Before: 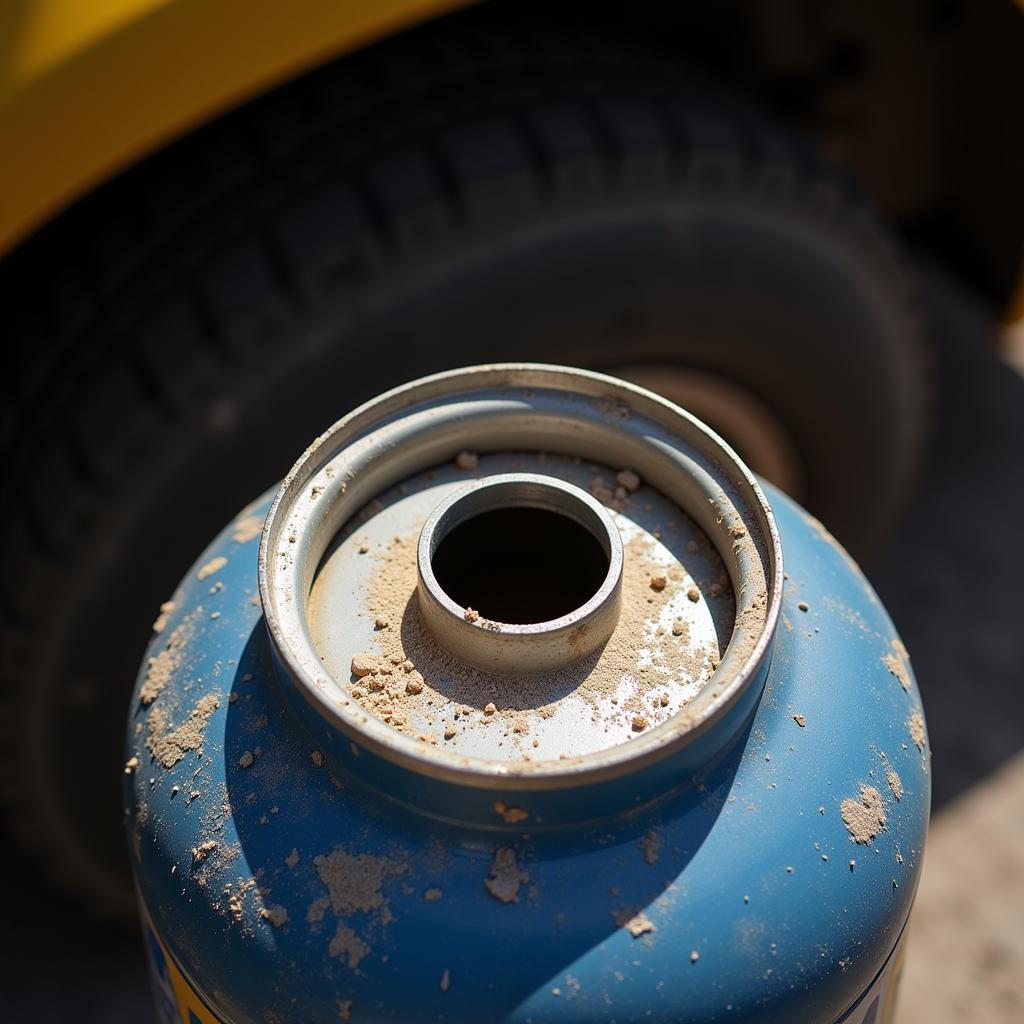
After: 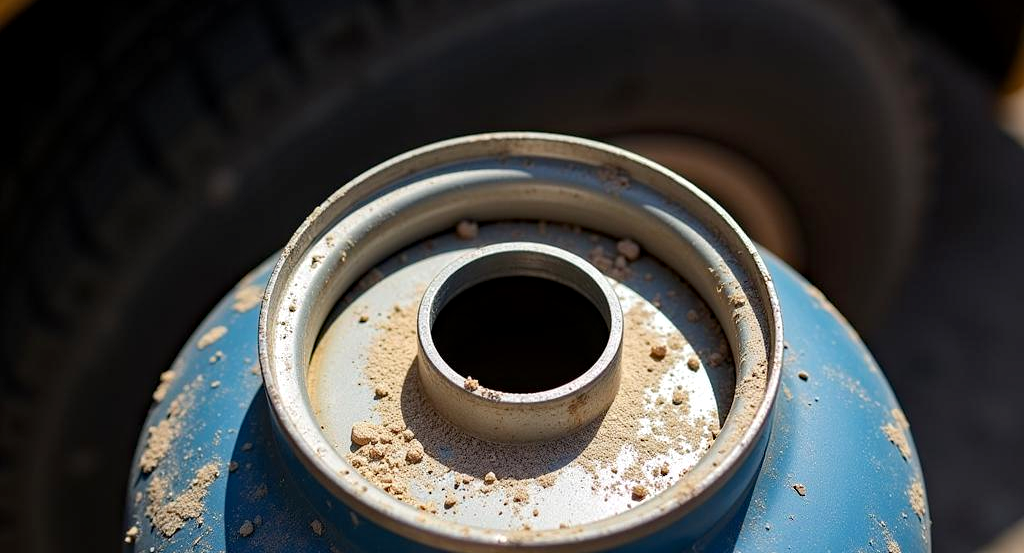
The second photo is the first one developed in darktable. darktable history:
local contrast: highlights 102%, shadows 99%, detail 119%, midtone range 0.2
haze removal: compatibility mode true, adaptive false
crop and rotate: top 22.582%, bottom 23.399%
